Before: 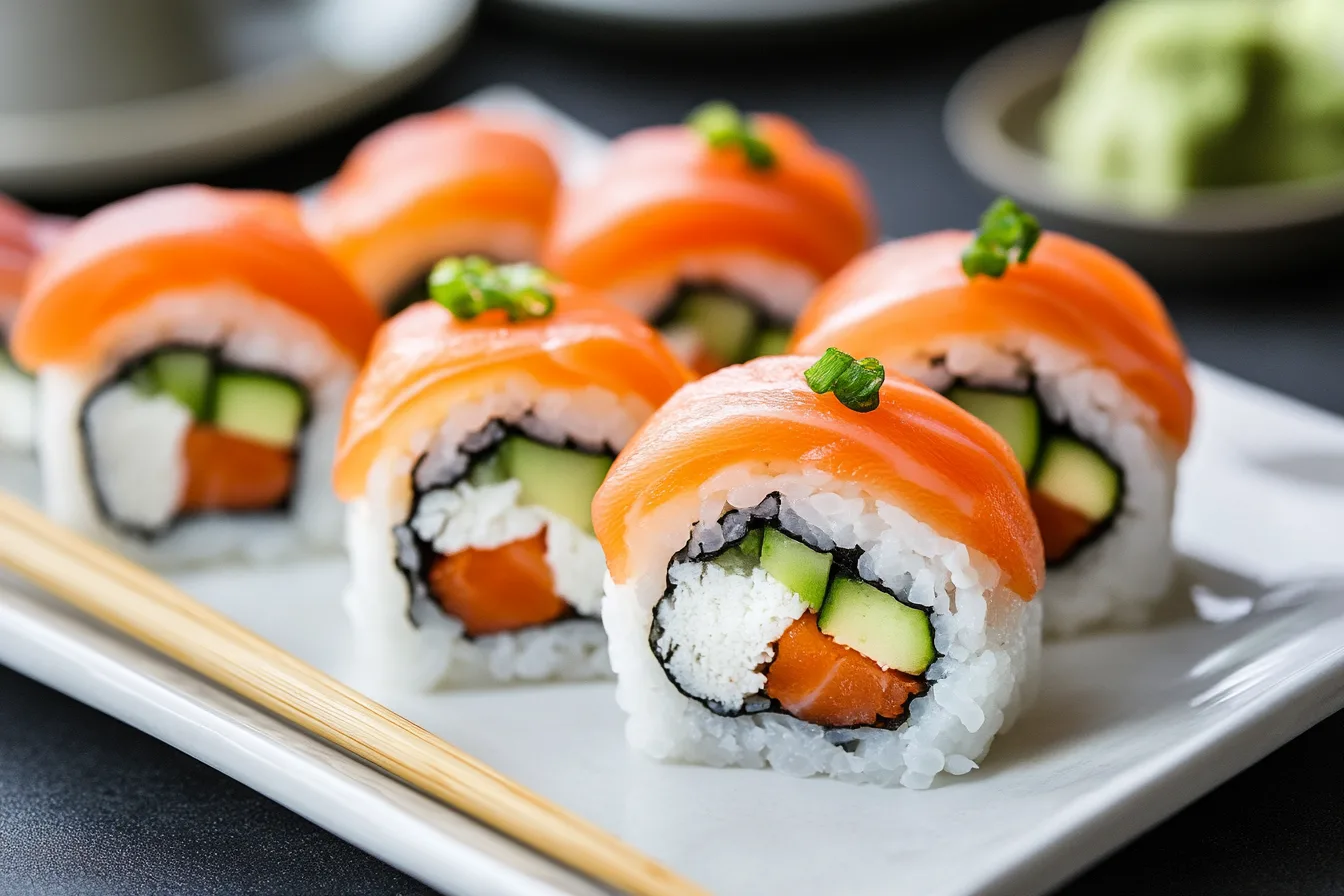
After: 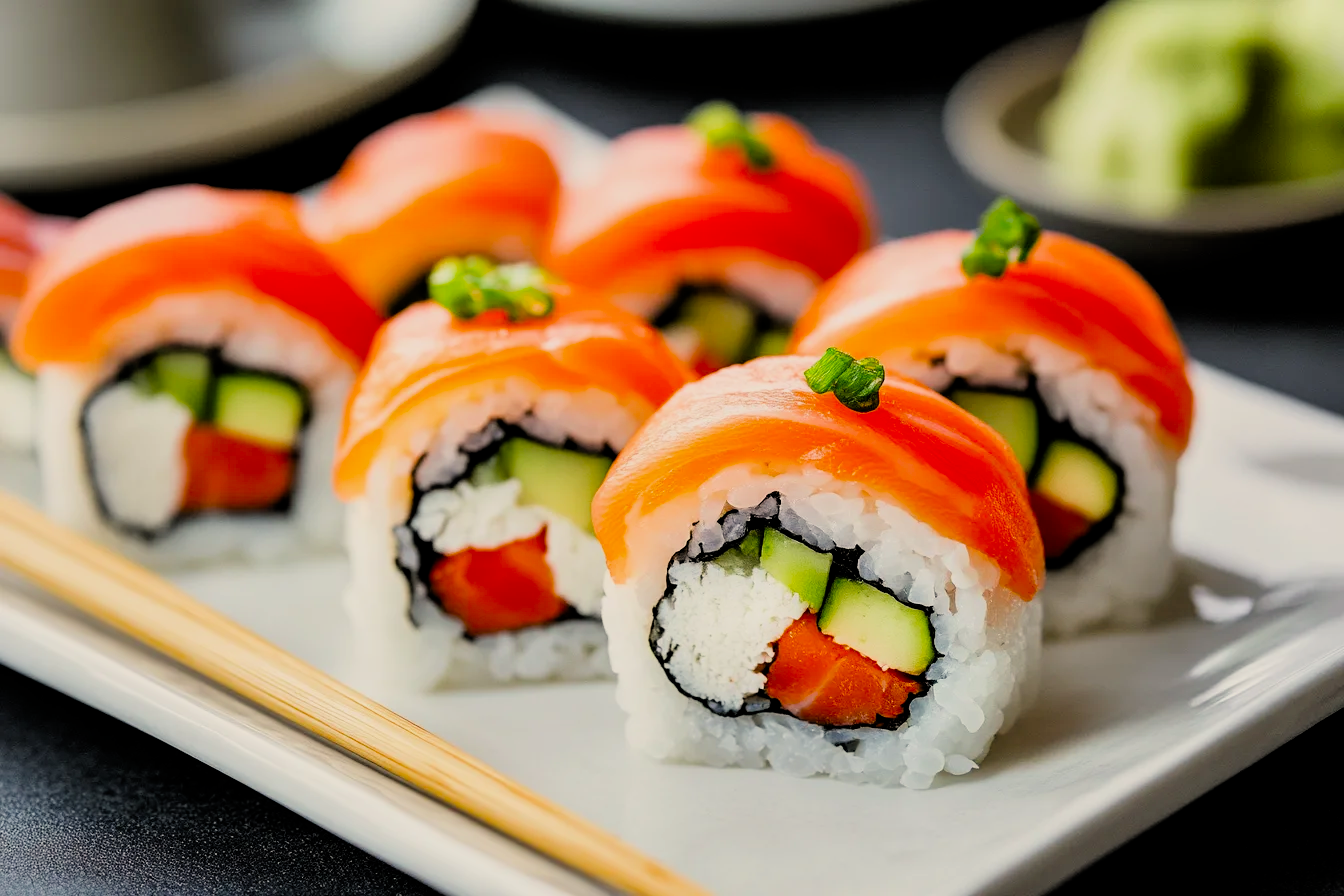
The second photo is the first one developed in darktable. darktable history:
filmic rgb: black relative exposure -7.75 EV, white relative exposure 4.4 EV, threshold 3 EV, target black luminance 0%, hardness 3.76, latitude 50.51%, contrast 1.074, highlights saturation mix 10%, shadows ↔ highlights balance -0.22%, color science v4 (2020), enable highlight reconstruction true
white balance: red 1.045, blue 0.932
